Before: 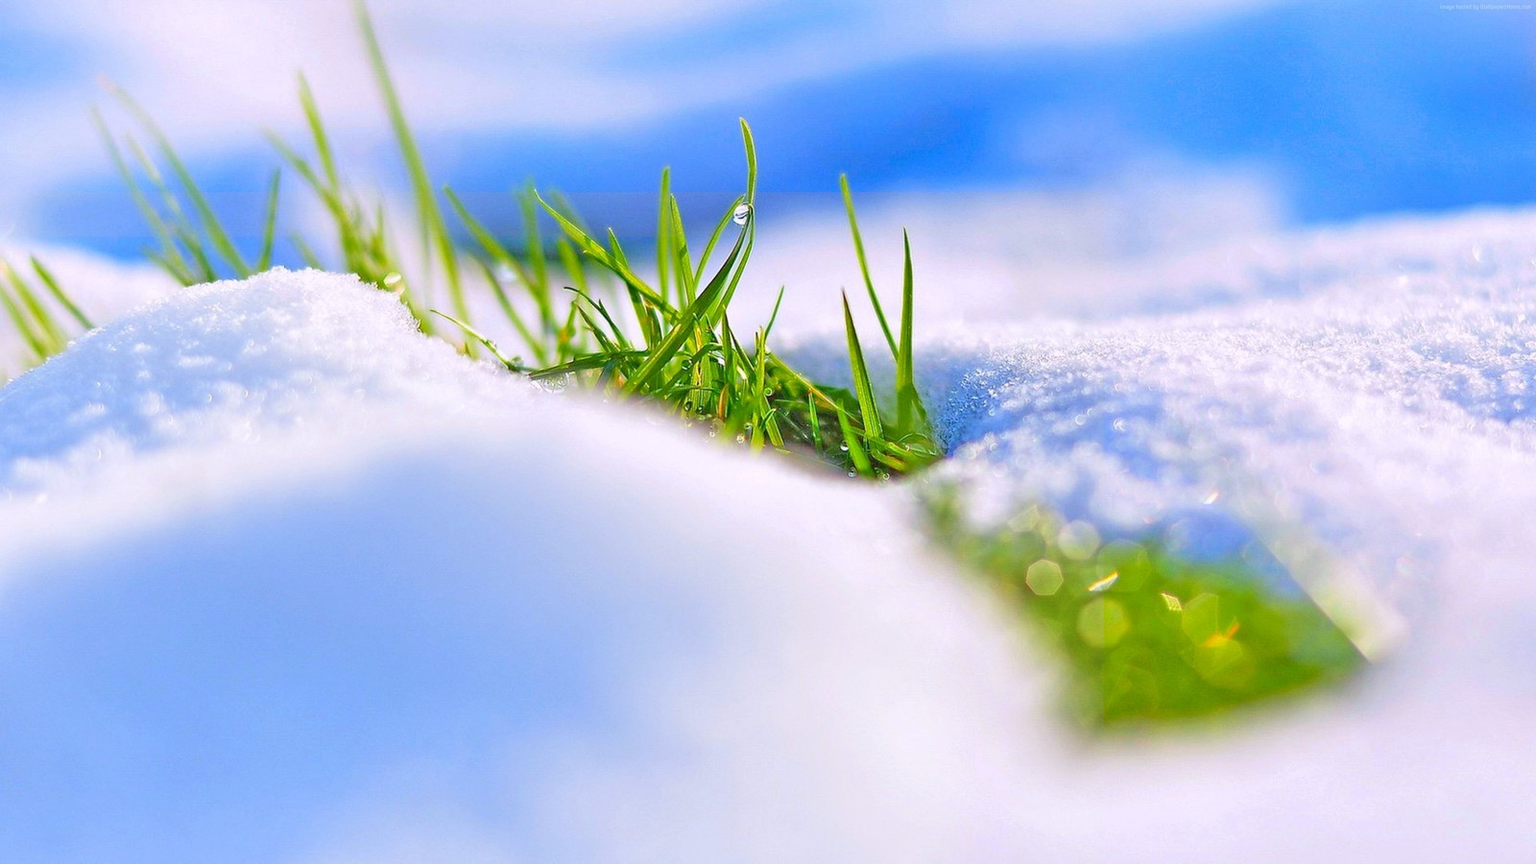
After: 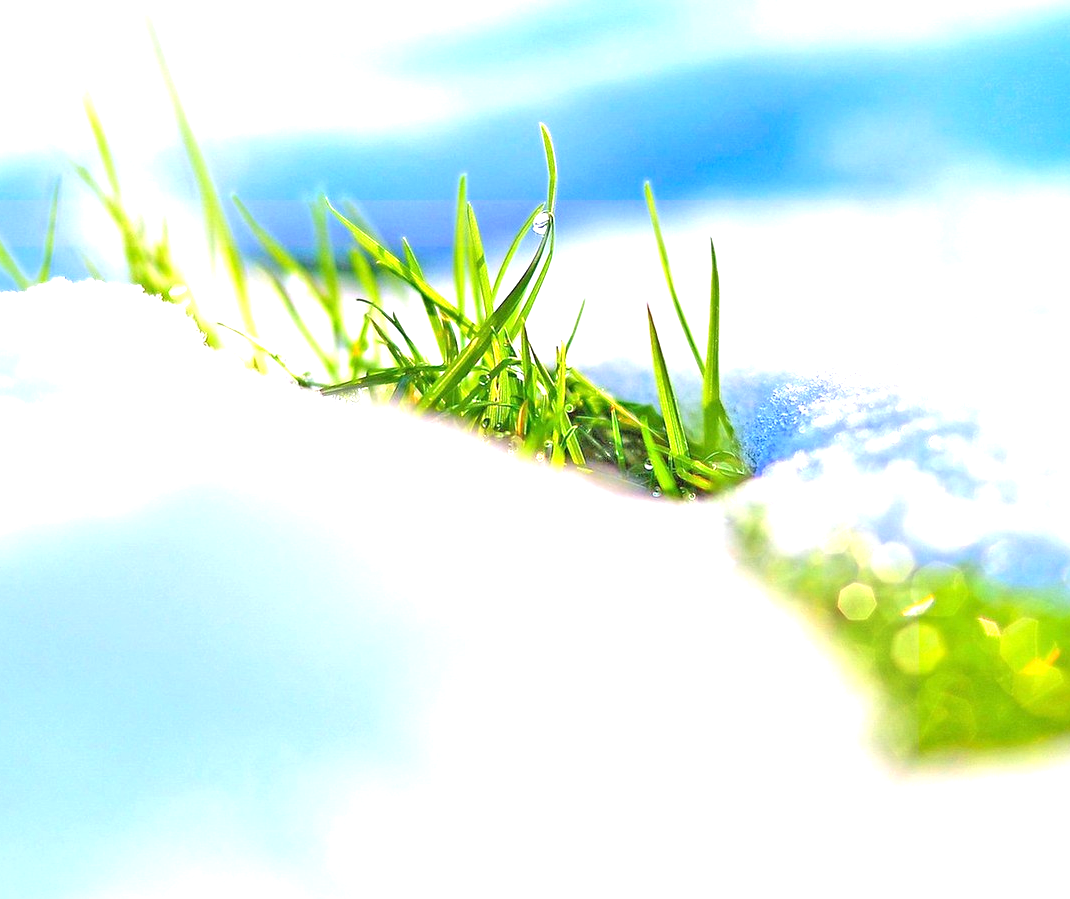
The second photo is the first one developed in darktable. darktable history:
tone equalizer: -8 EV -1.08 EV, -7 EV -0.985 EV, -6 EV -0.898 EV, -5 EV -0.591 EV, -3 EV 0.544 EV, -2 EV 0.895 EV, -1 EV 1 EV, +0 EV 1.08 EV, smoothing 1
crop and rotate: left 14.453%, right 18.65%
